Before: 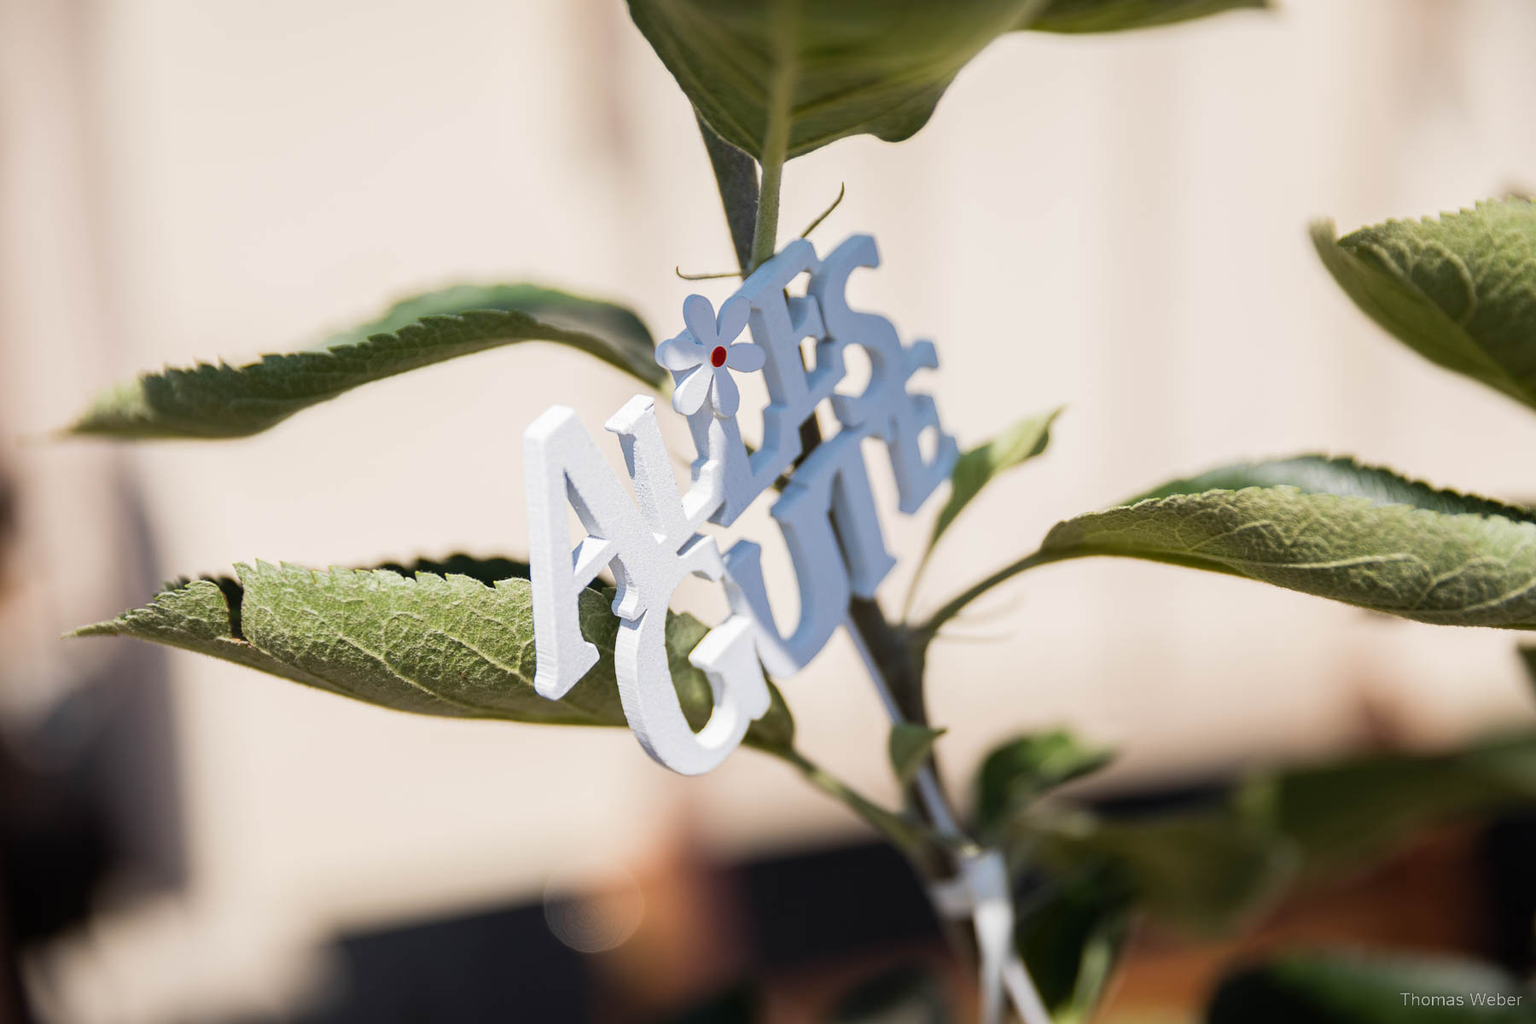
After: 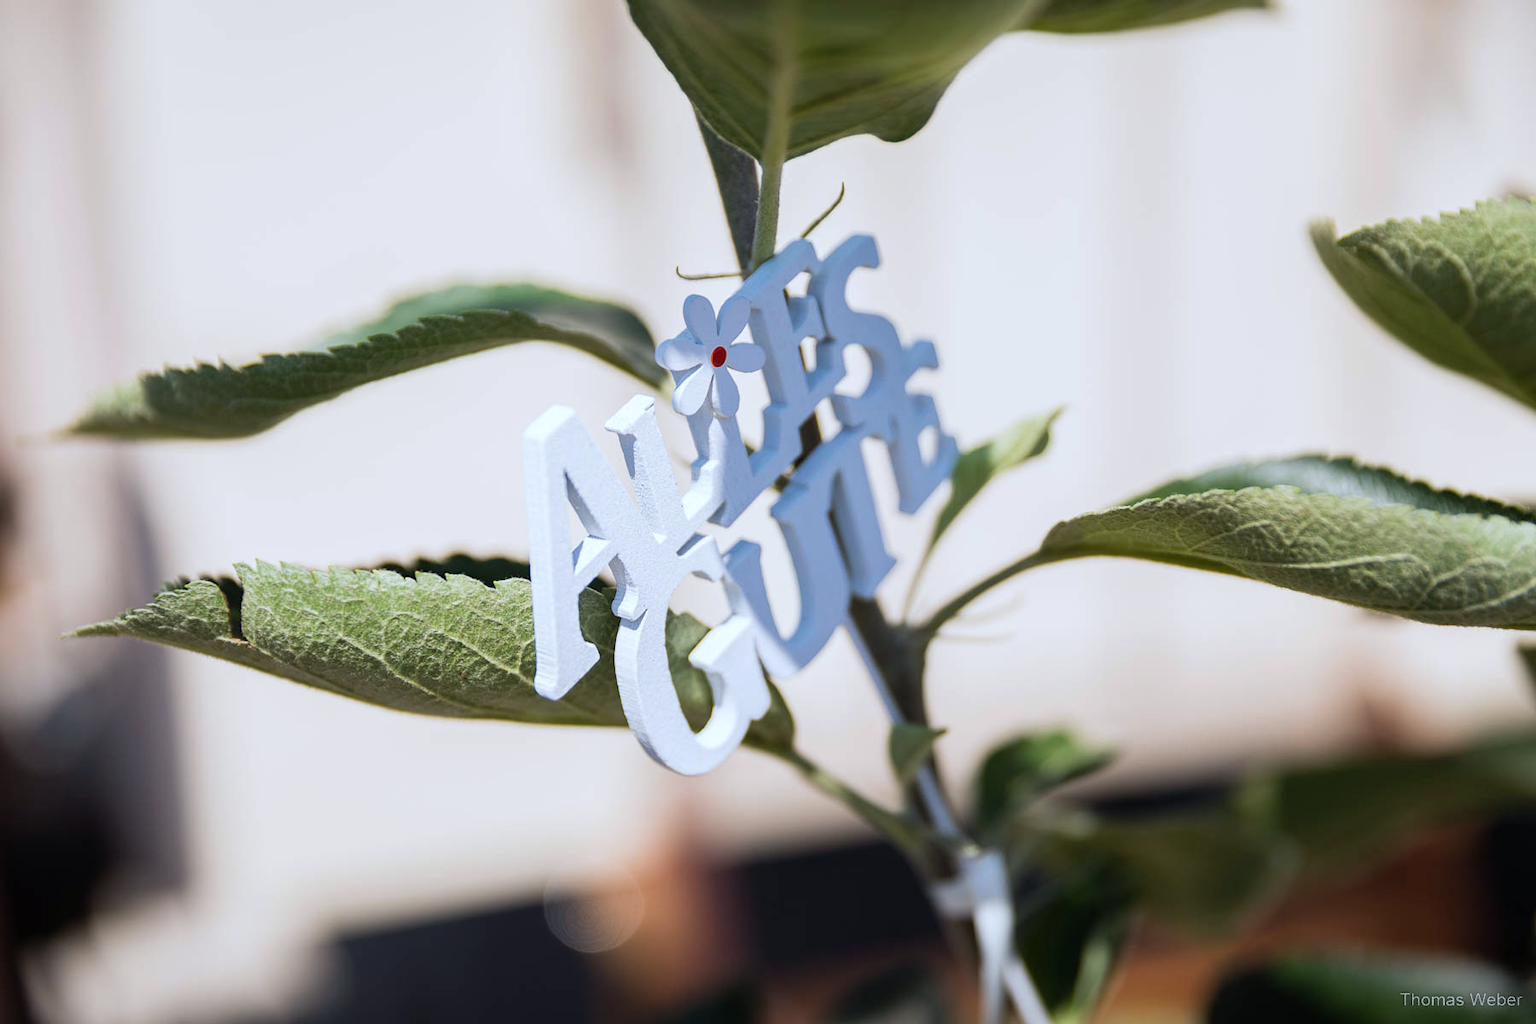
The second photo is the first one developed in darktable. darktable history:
color calibration: x 0.367, y 0.379, temperature 4389.59 K
